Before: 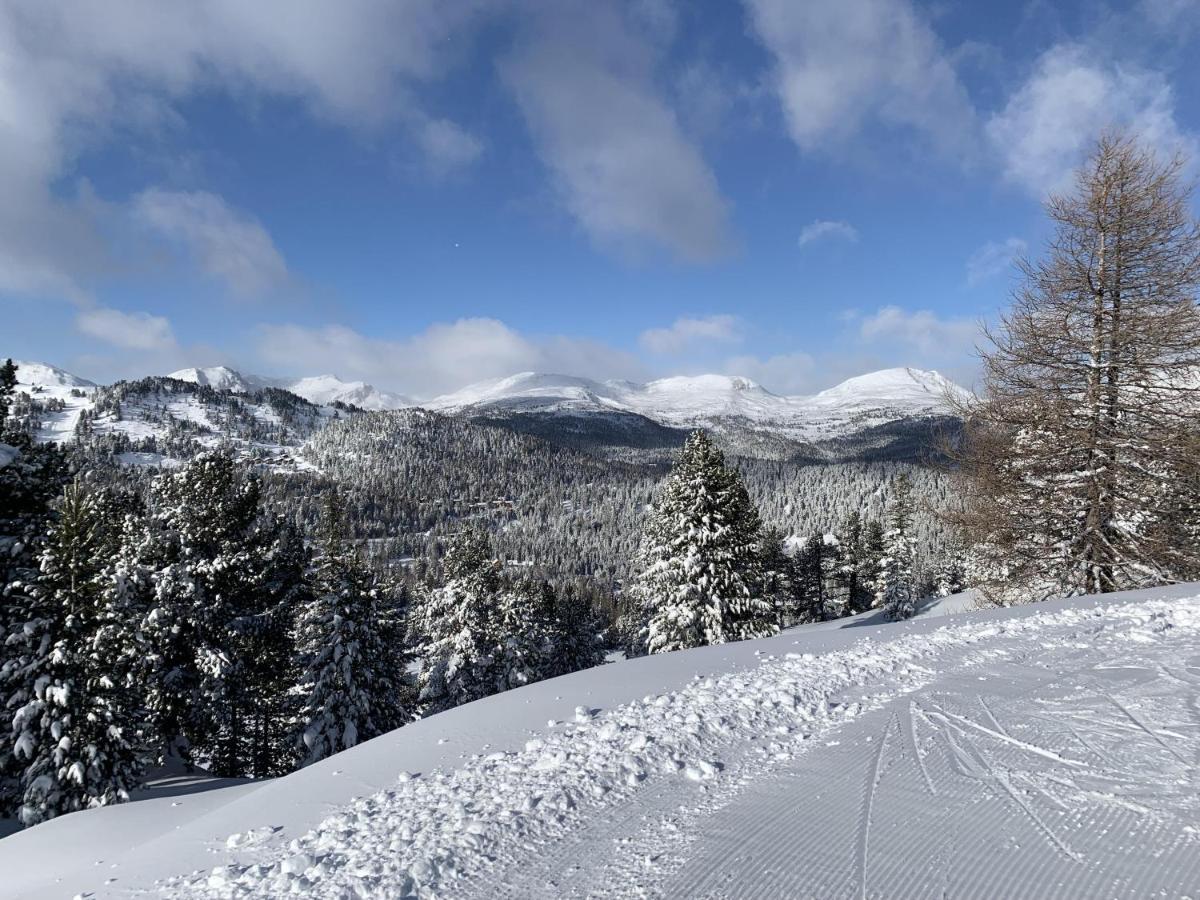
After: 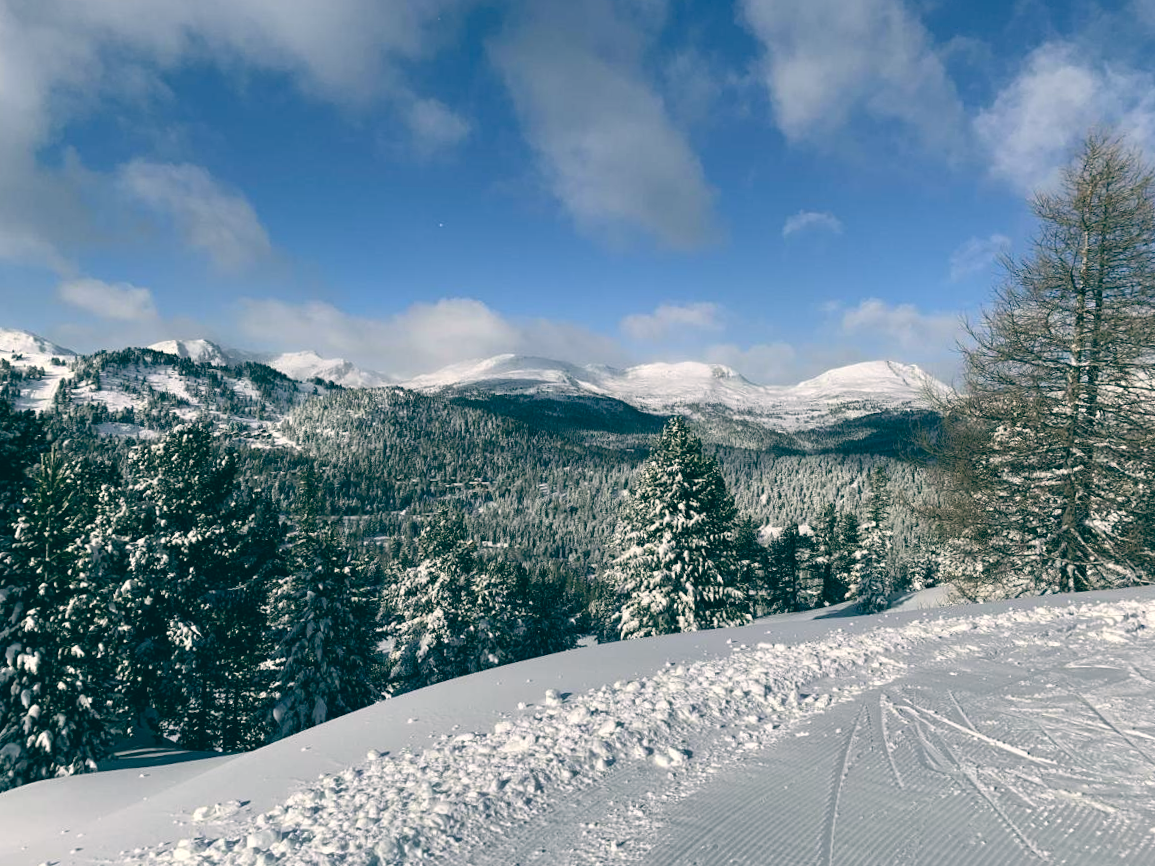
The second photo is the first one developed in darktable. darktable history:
color contrast: green-magenta contrast 1.1, blue-yellow contrast 1.1, unbound 0
color balance: lift [1.005, 0.99, 1.007, 1.01], gamma [1, 0.979, 1.011, 1.021], gain [0.923, 1.098, 1.025, 0.902], input saturation 90.45%, contrast 7.73%, output saturation 105.91%
crop and rotate: angle -1.69°
white balance: red 0.988, blue 1.017
